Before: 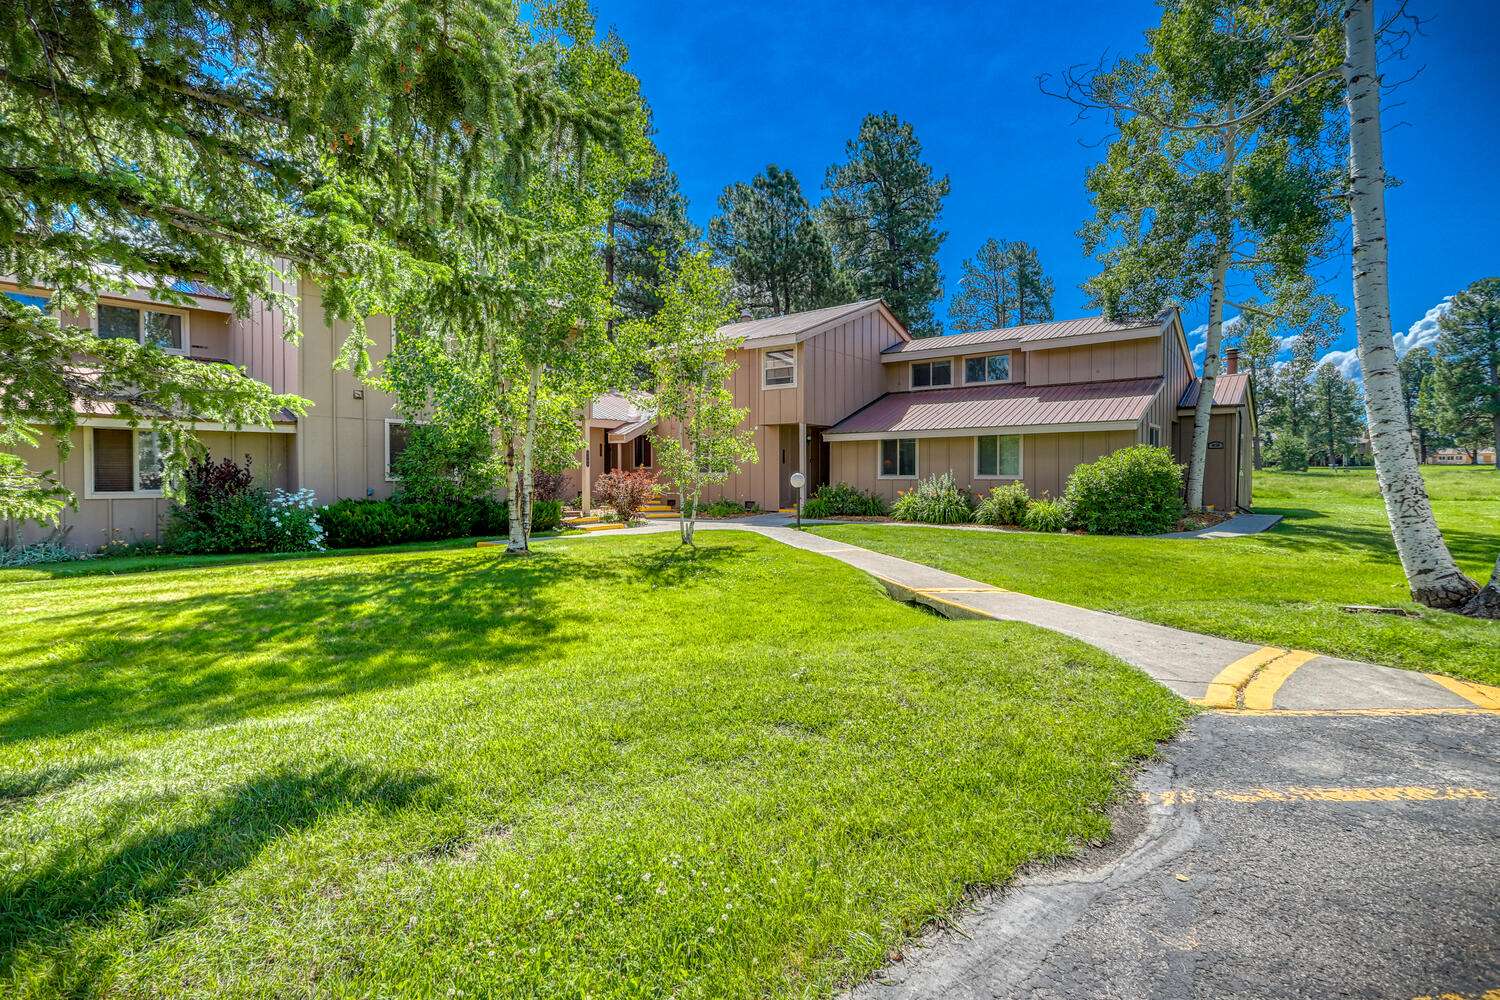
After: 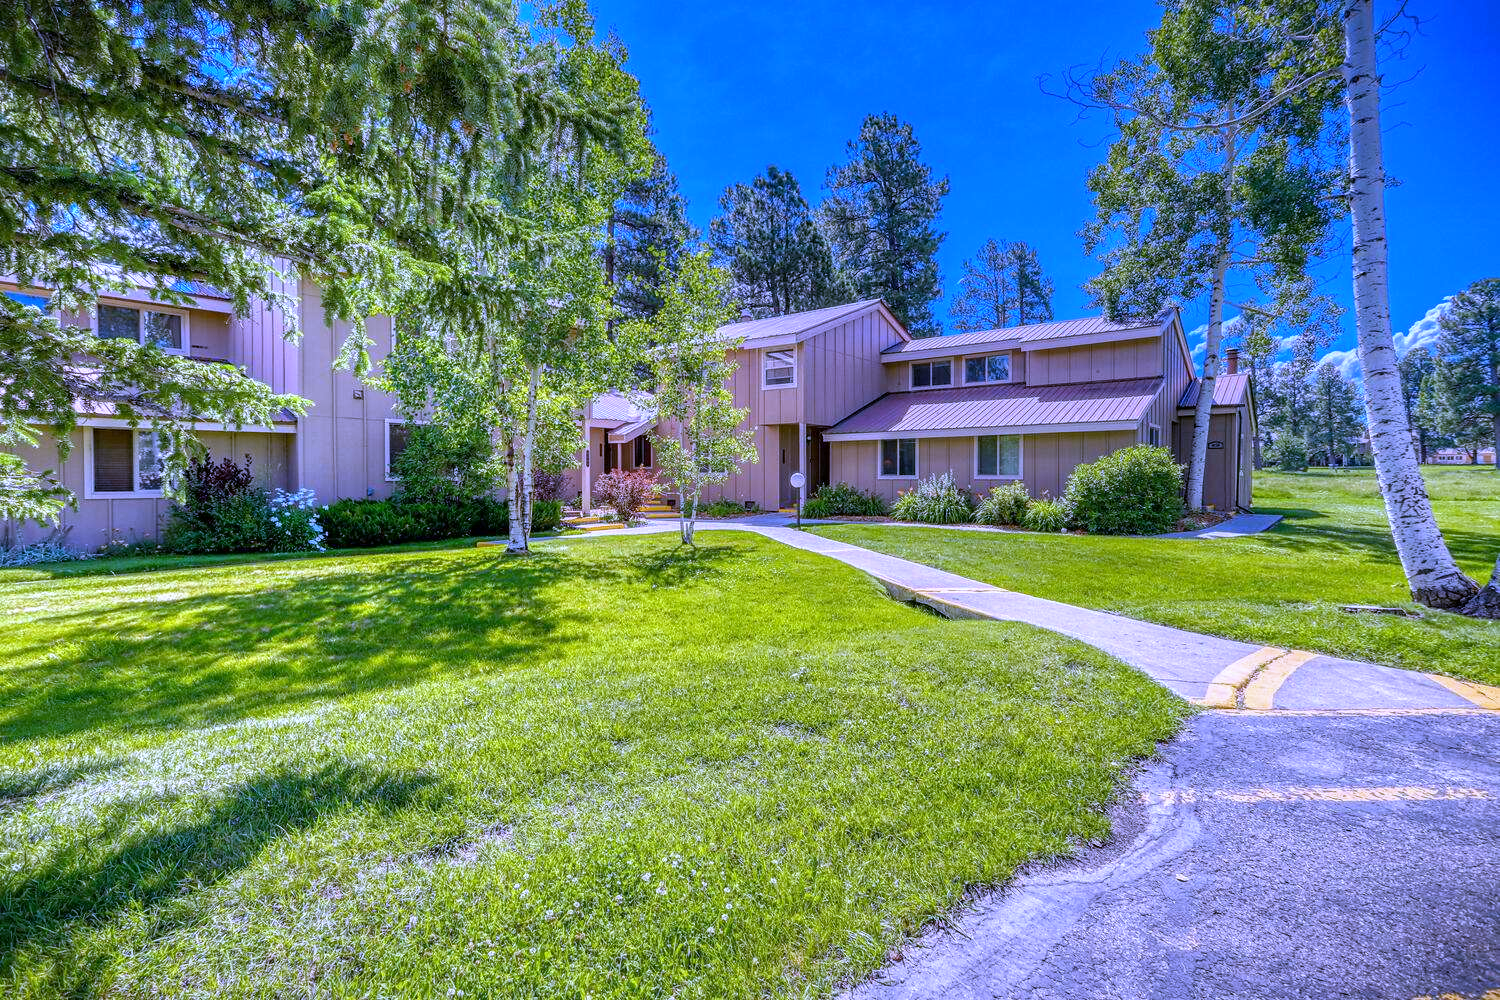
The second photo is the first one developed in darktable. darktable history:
white balance: red 0.98, blue 1.61
local contrast: mode bilateral grid, contrast 20, coarseness 50, detail 102%, midtone range 0.2
